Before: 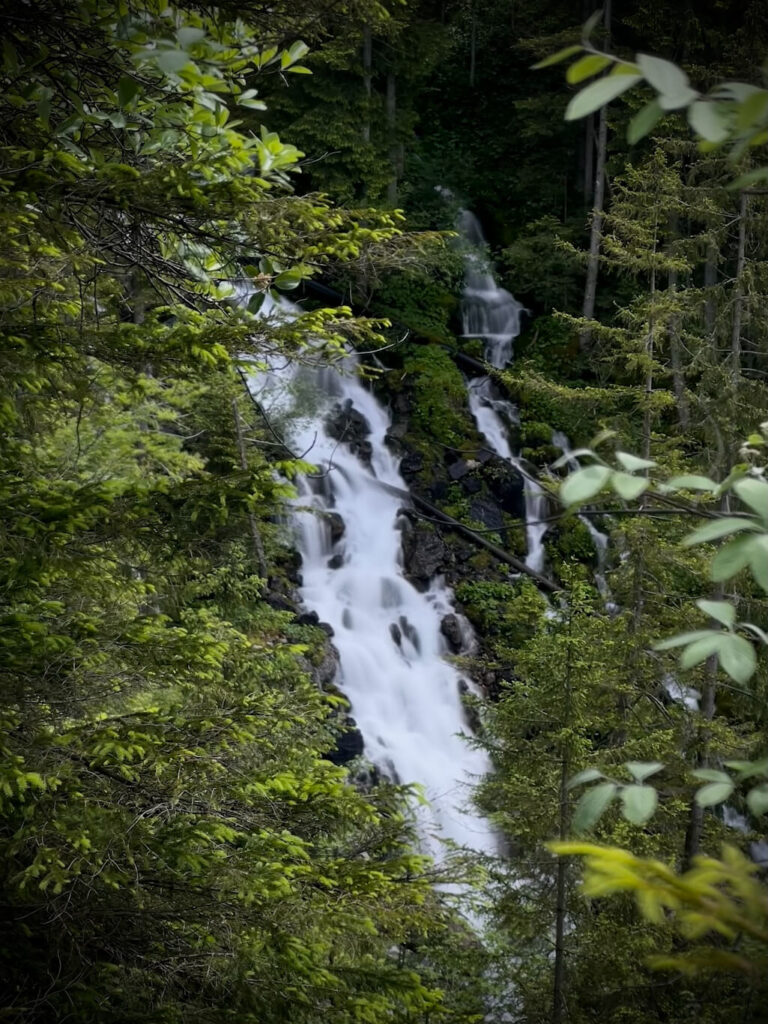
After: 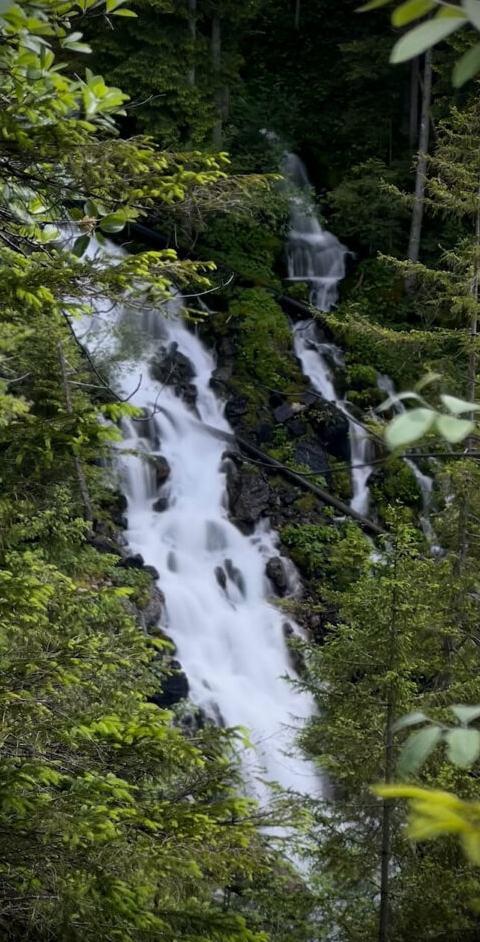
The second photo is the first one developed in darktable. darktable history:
crop and rotate: left 22.81%, top 5.624%, right 14.561%, bottom 2.349%
